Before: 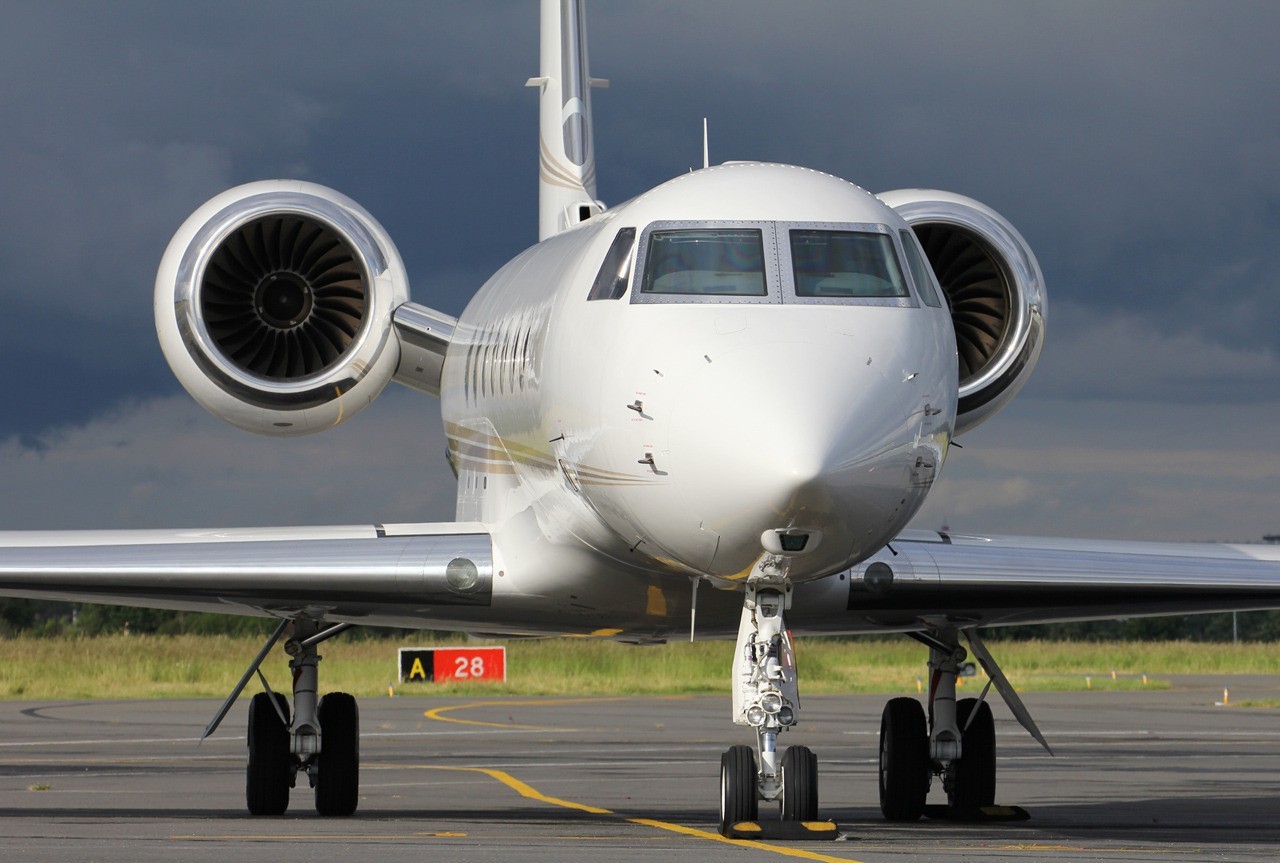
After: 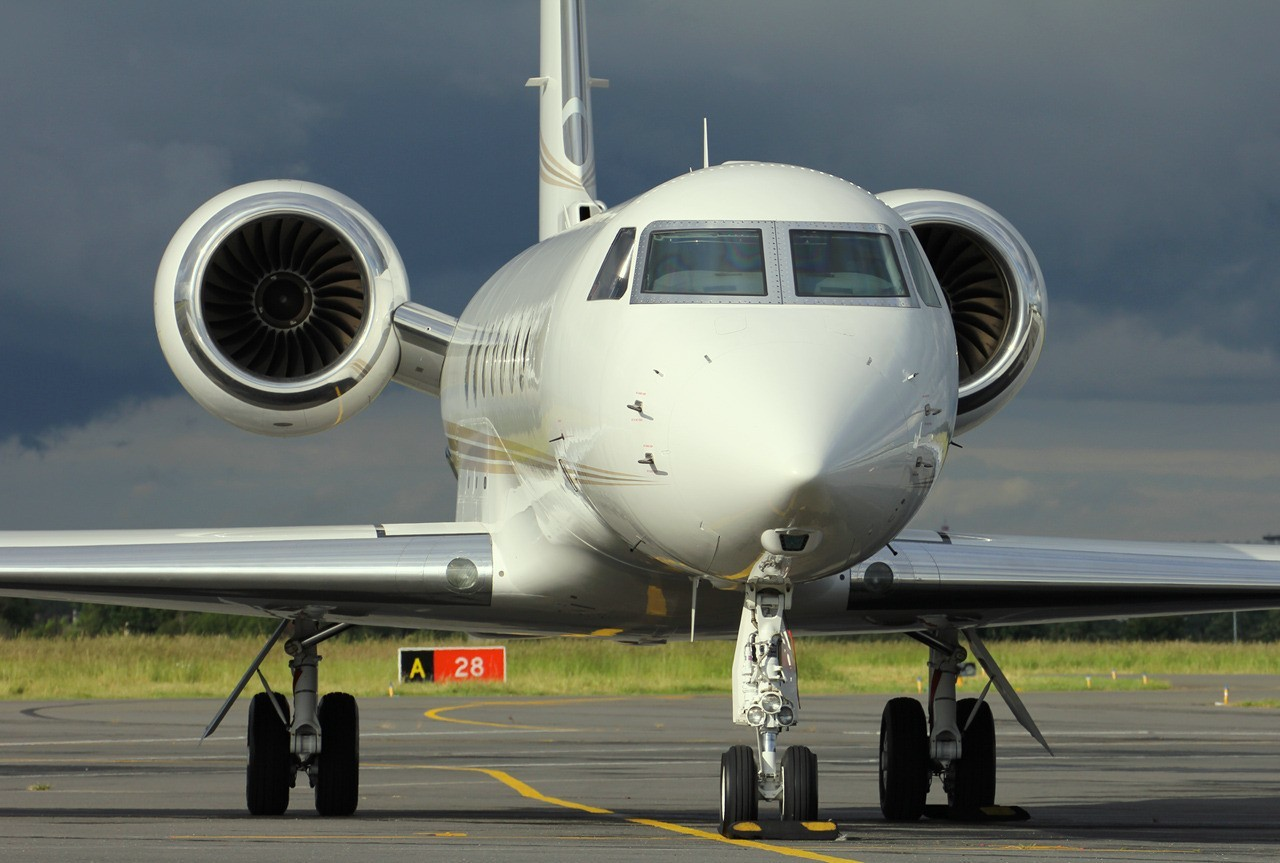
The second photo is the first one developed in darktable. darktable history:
color correction: highlights a* -4.48, highlights b* 7.18
